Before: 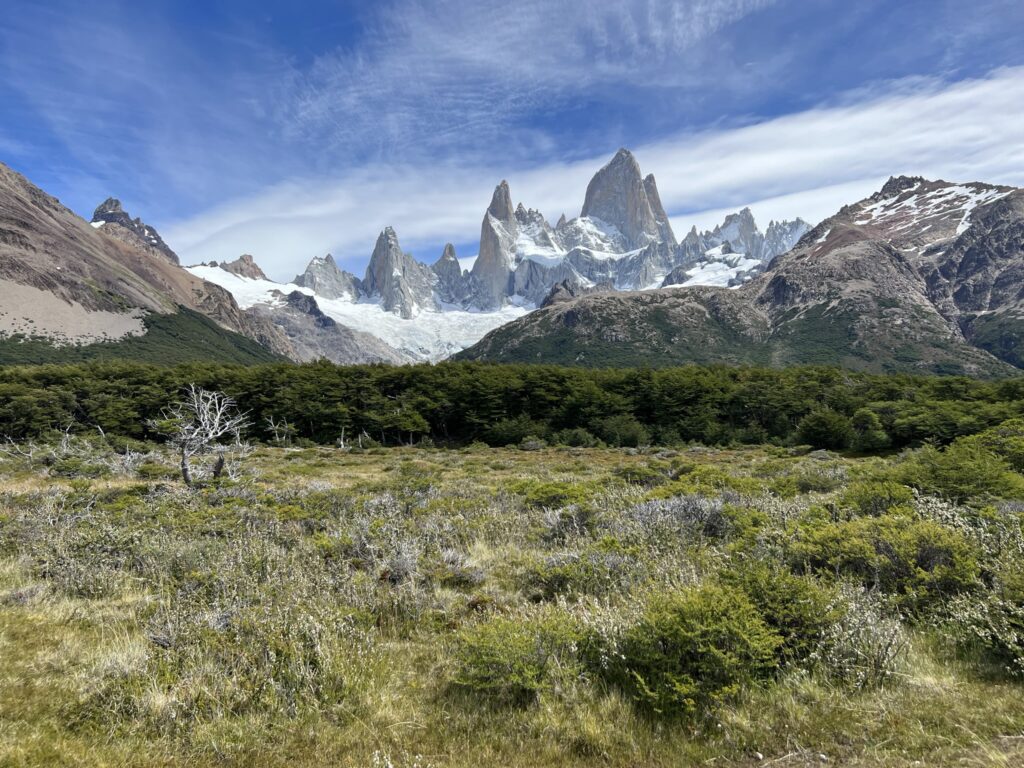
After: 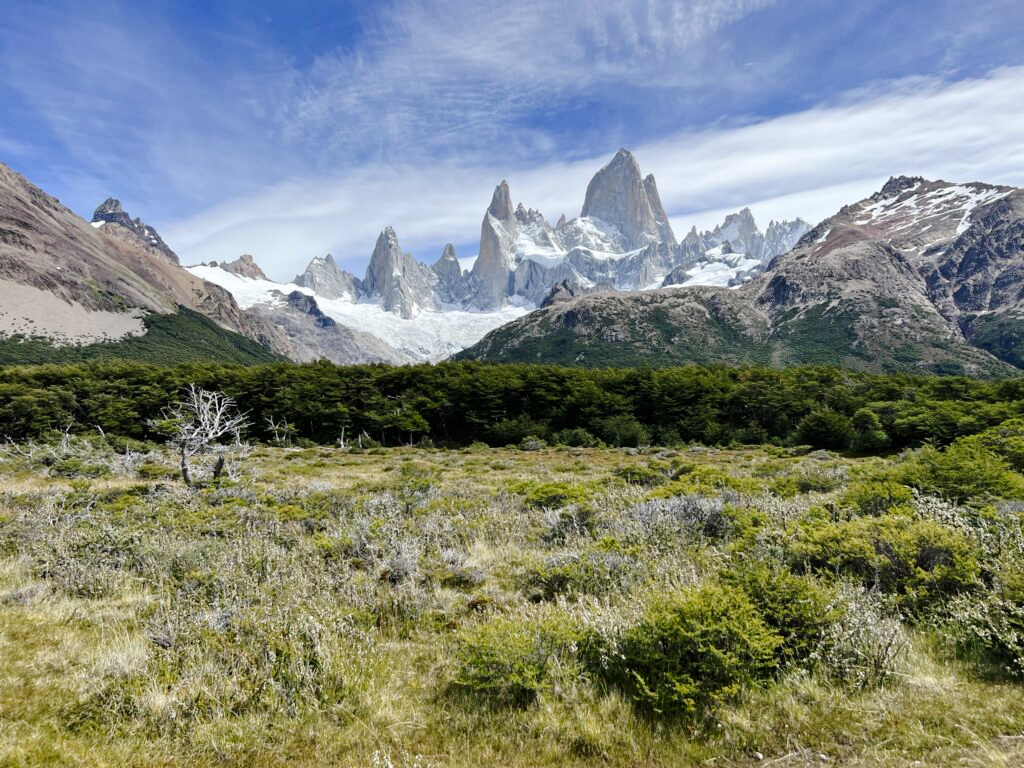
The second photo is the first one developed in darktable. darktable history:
tone curve: curves: ch0 [(0, 0) (0.081, 0.044) (0.185, 0.145) (0.283, 0.273) (0.405, 0.449) (0.495, 0.554) (0.686, 0.743) (0.826, 0.853) (0.978, 0.988)]; ch1 [(0, 0) (0.147, 0.166) (0.321, 0.362) (0.371, 0.402) (0.423, 0.426) (0.479, 0.472) (0.505, 0.497) (0.521, 0.506) (0.551, 0.546) (0.586, 0.571) (0.625, 0.638) (0.68, 0.715) (1, 1)]; ch2 [(0, 0) (0.346, 0.378) (0.404, 0.427) (0.502, 0.498) (0.531, 0.517) (0.547, 0.526) (0.582, 0.571) (0.629, 0.626) (0.717, 0.678) (1, 1)], preserve colors none
